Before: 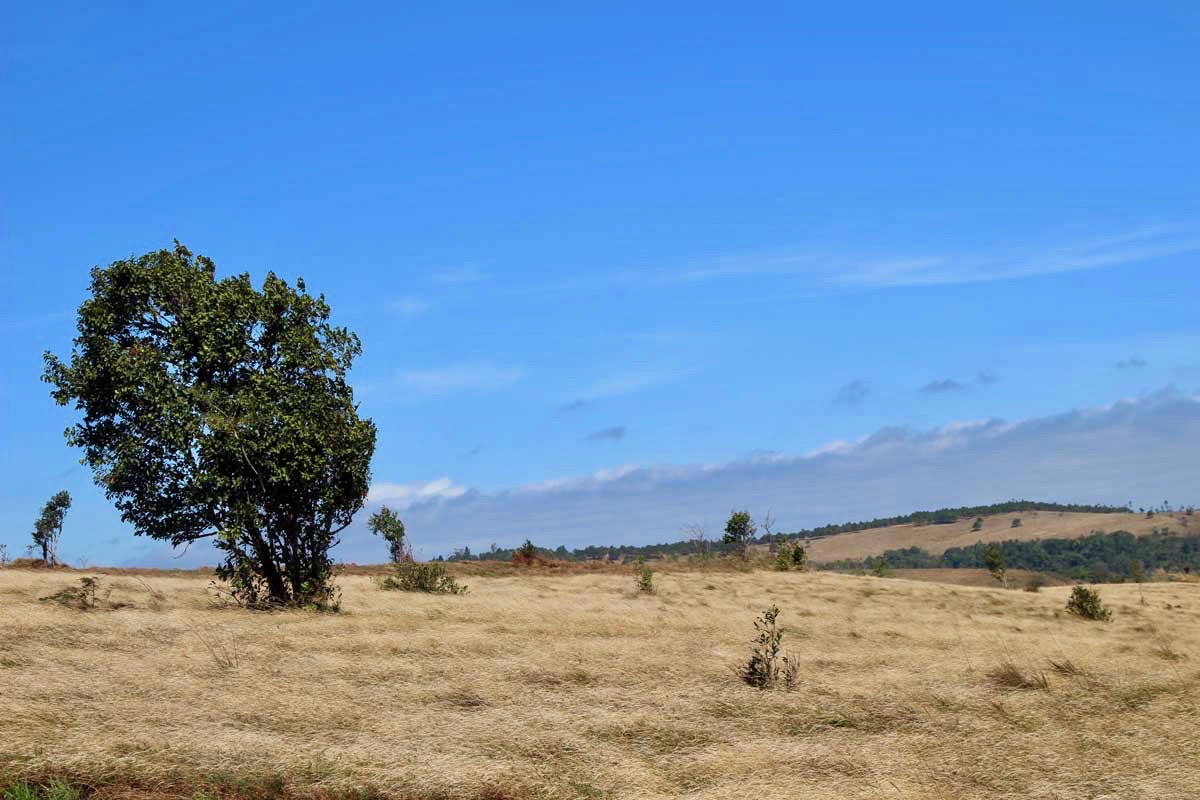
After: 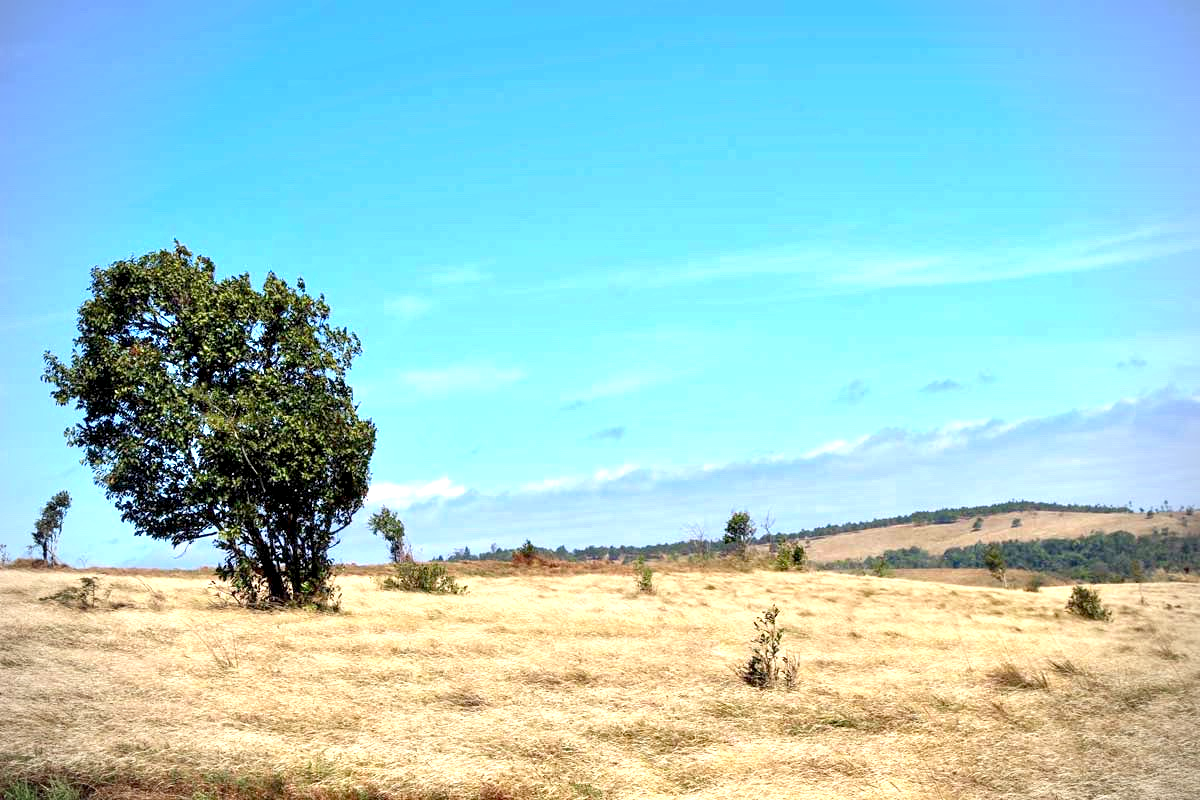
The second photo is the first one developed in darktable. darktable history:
vignetting: brightness -0.575
exposure: black level correction 0, exposure 1.196 EV, compensate exposure bias true, compensate highlight preservation false
